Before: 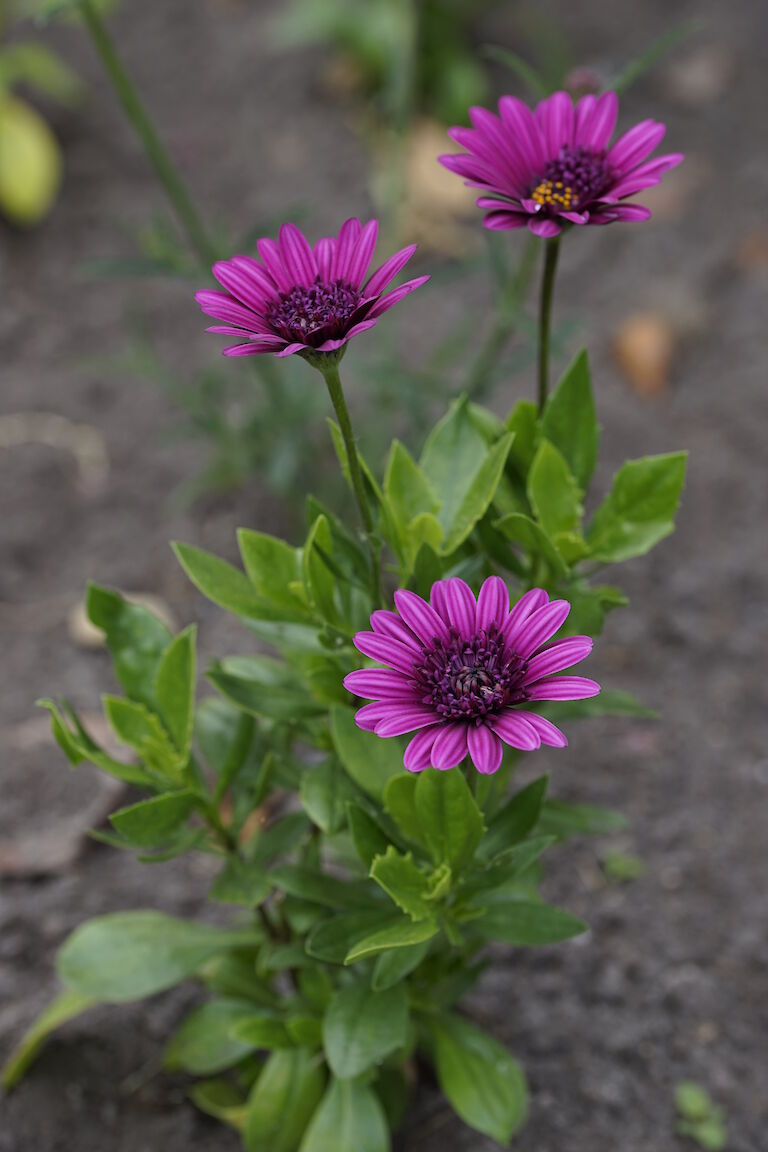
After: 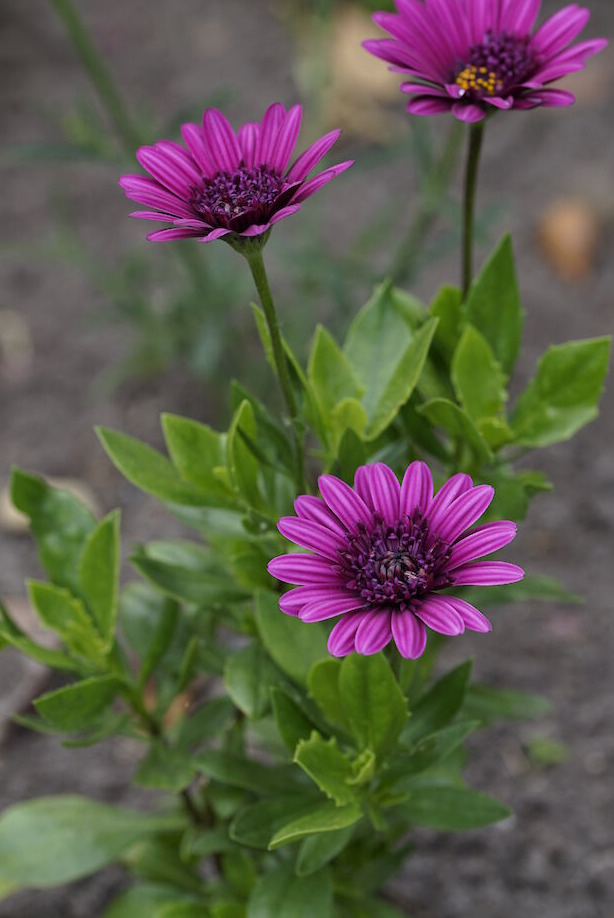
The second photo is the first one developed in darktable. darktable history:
crop and rotate: left 10.008%, top 9.996%, right 9.978%, bottom 10.307%
